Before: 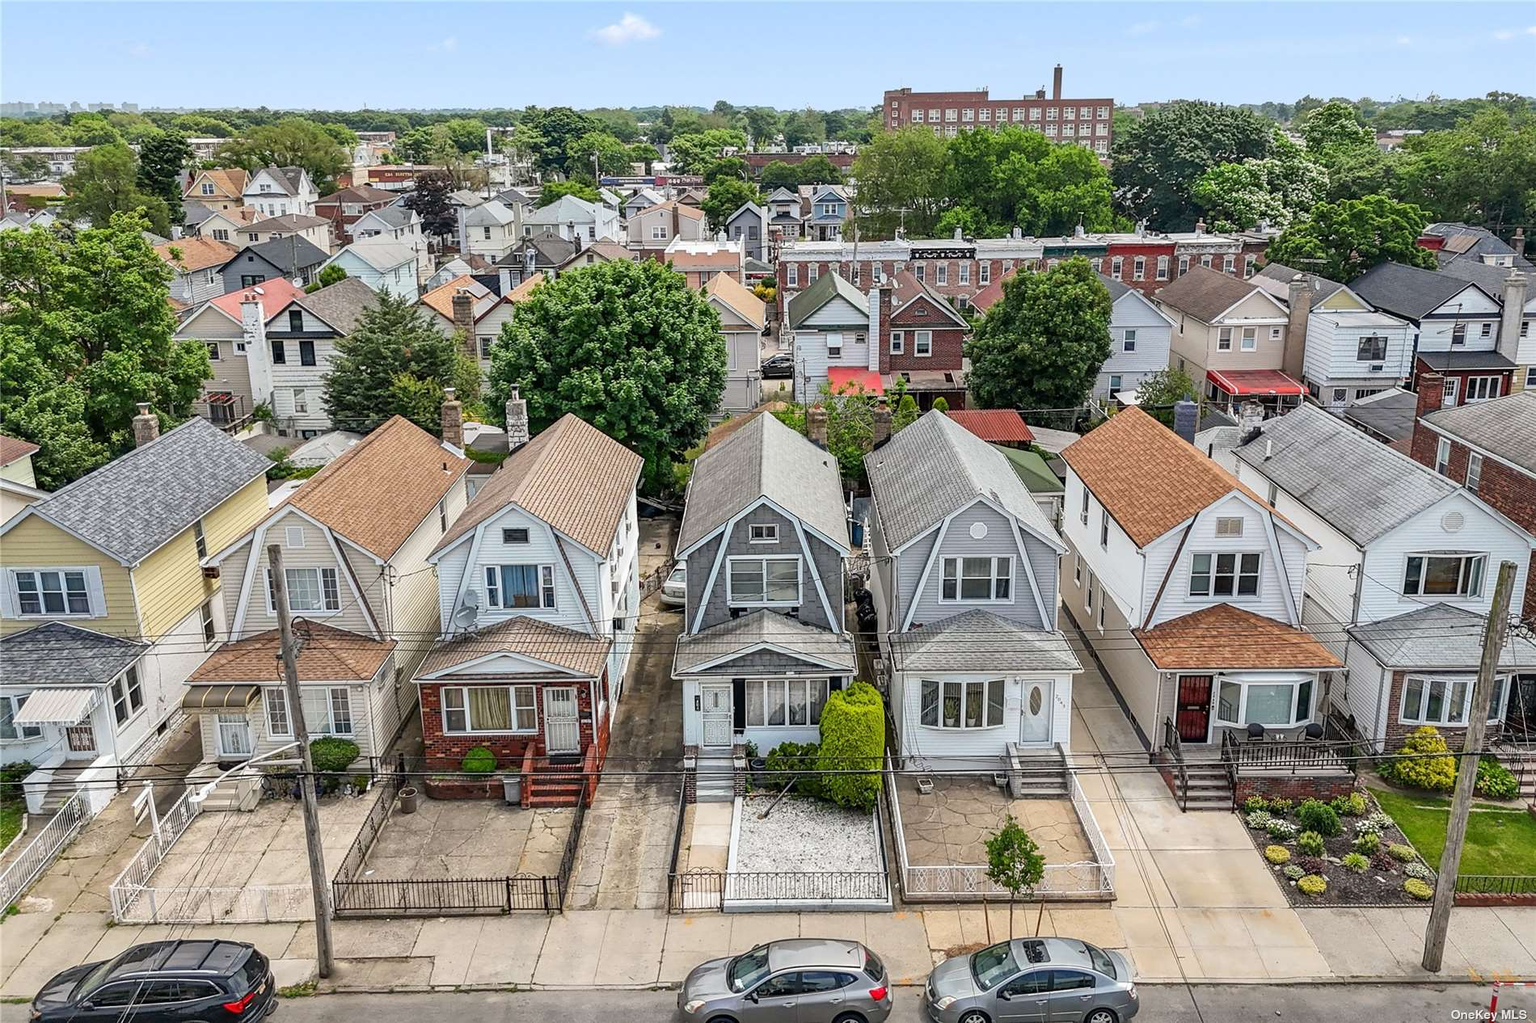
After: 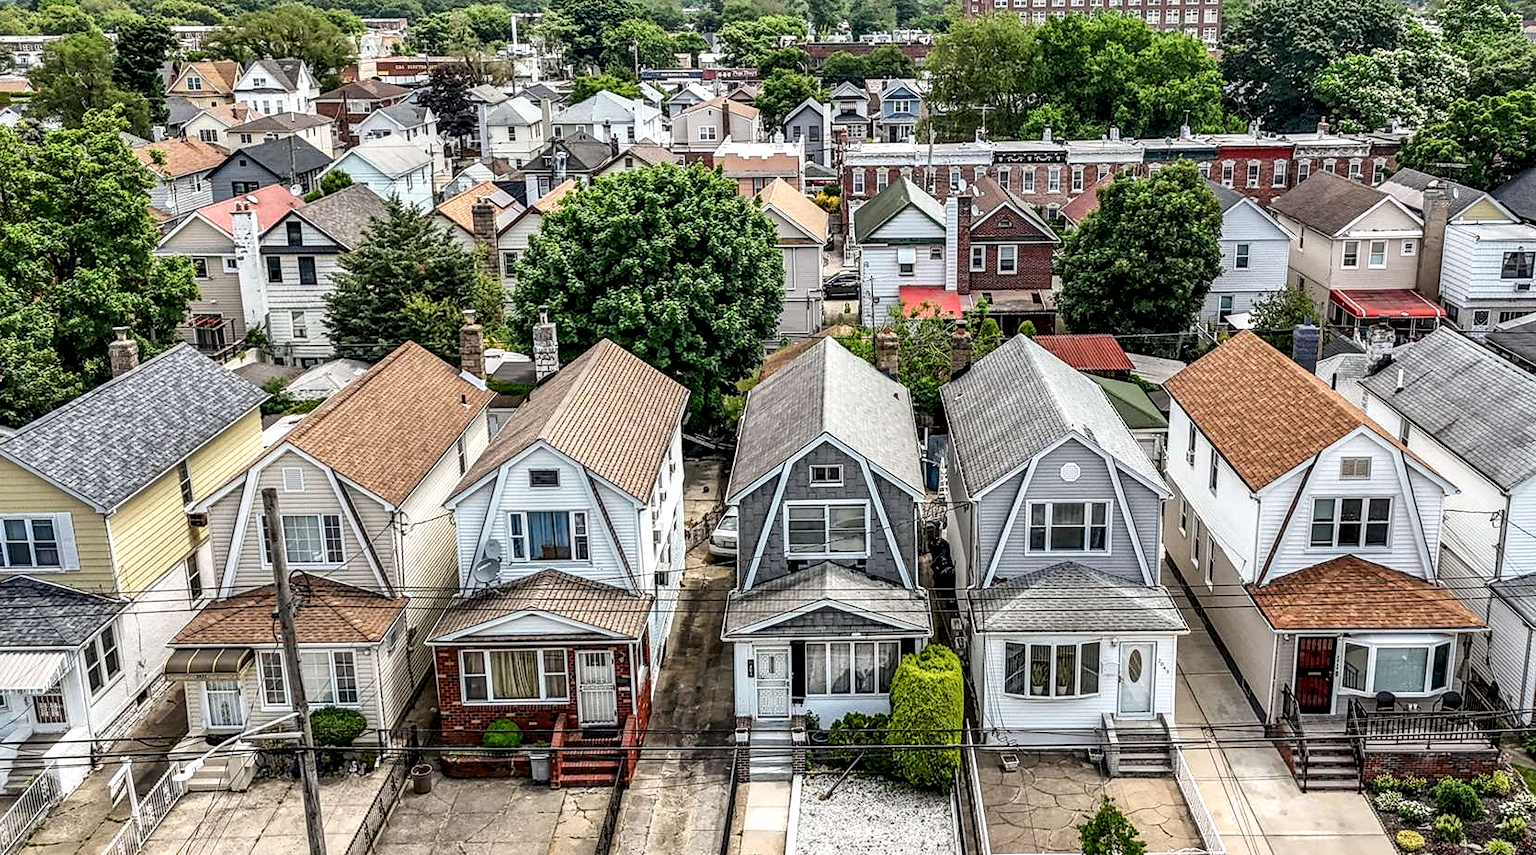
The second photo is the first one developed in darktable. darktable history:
crop and rotate: left 2.425%, top 11.305%, right 9.6%, bottom 15.08%
local contrast: highlights 65%, shadows 54%, detail 169%, midtone range 0.514
